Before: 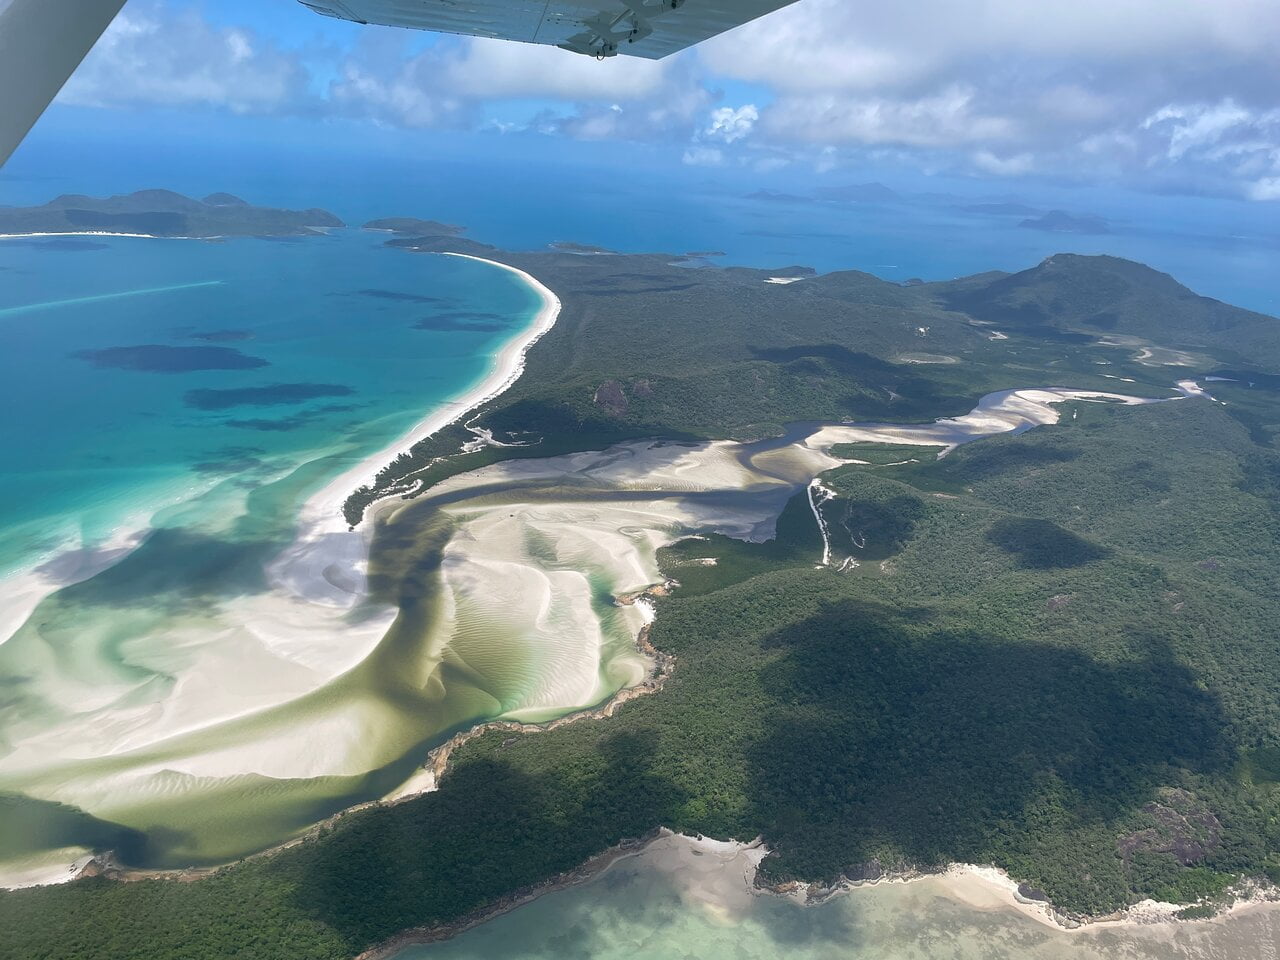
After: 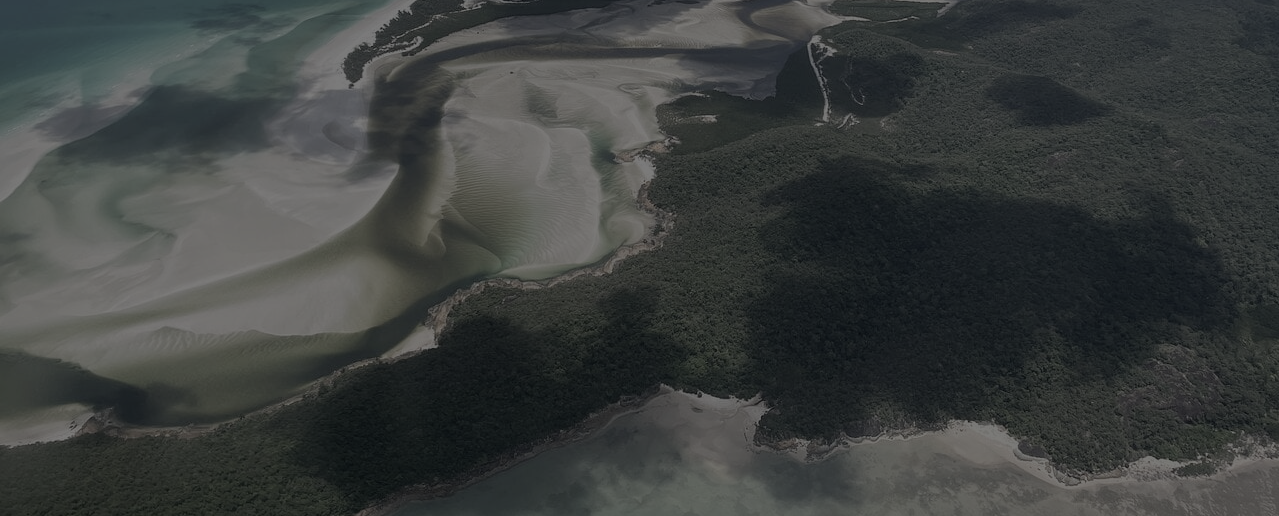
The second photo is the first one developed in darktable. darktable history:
color balance rgb: perceptual brilliance grading › global brilliance -48.39%
color correction: saturation 0.5
crop and rotate: top 46.237%
exposure: compensate highlight preservation false
